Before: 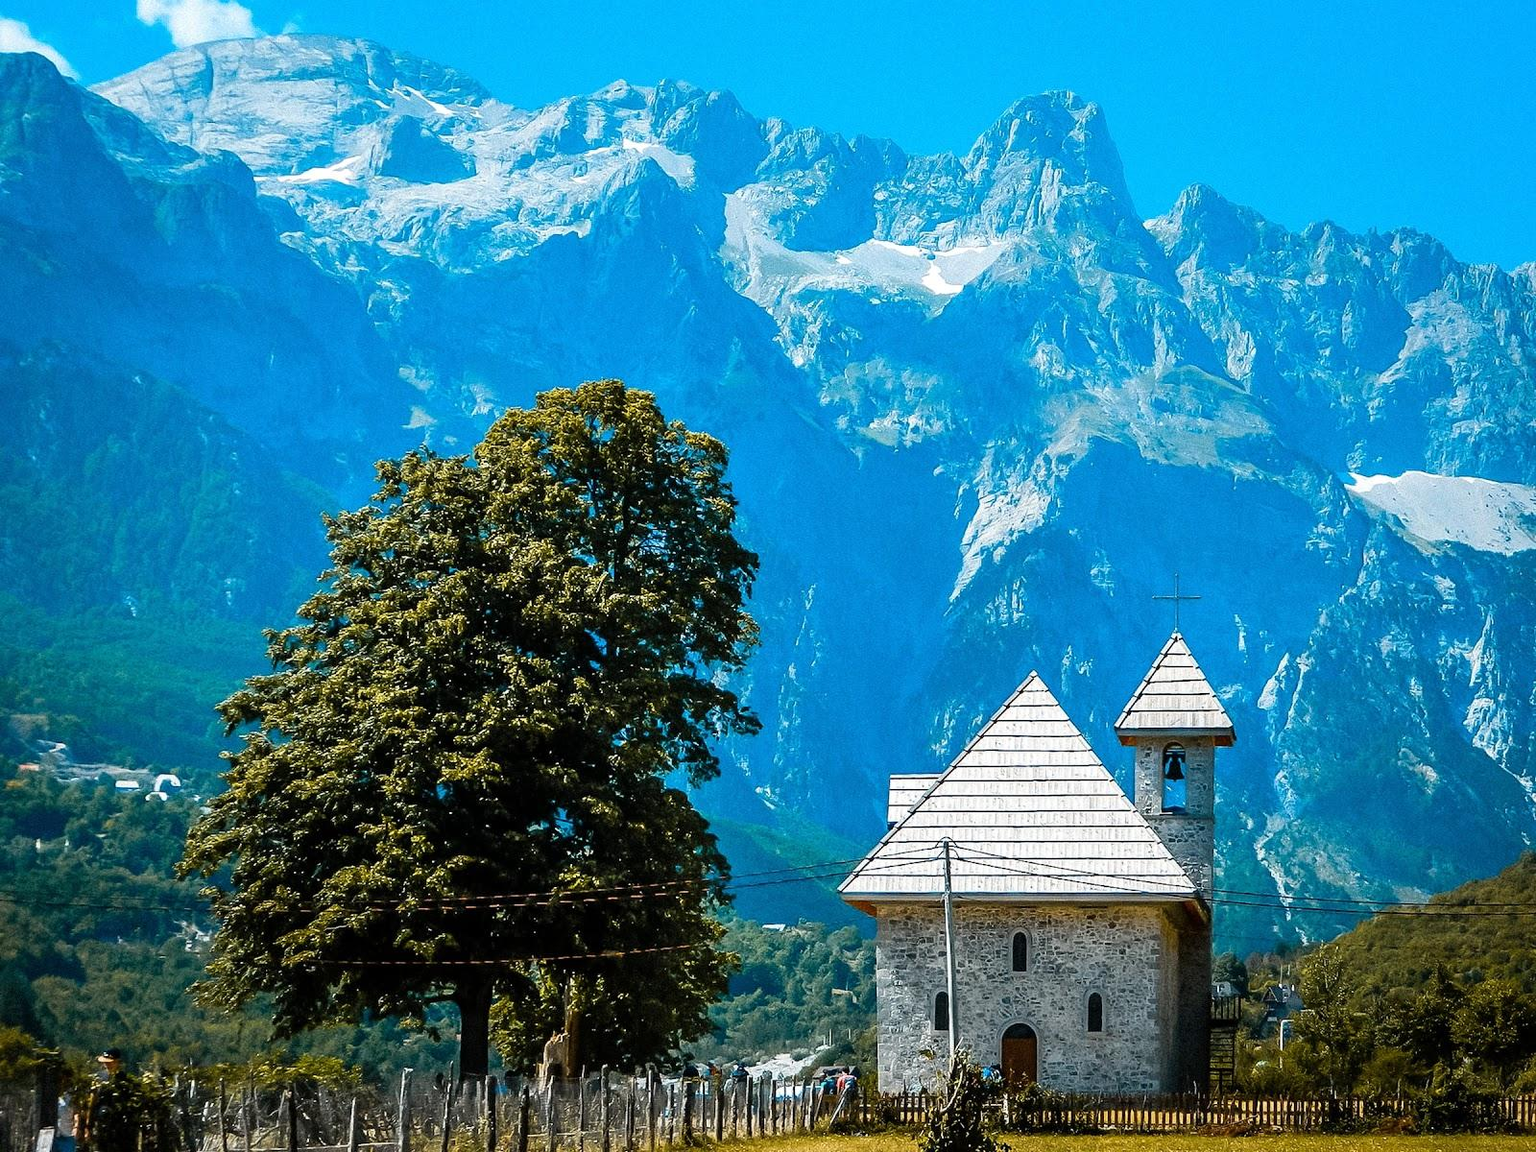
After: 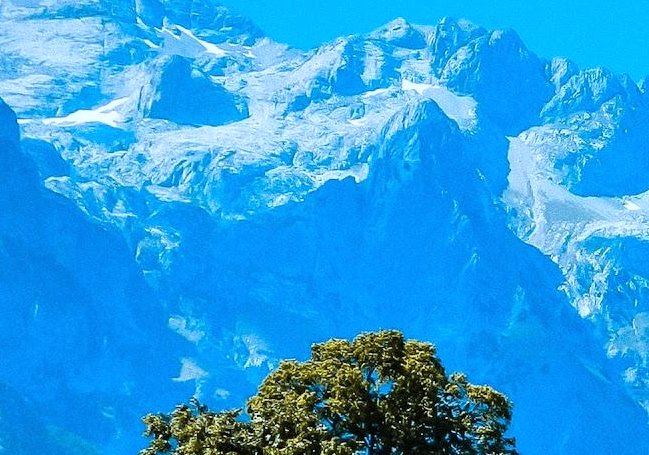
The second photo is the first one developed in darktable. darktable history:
white balance: red 0.931, blue 1.11
crop: left 15.452%, top 5.459%, right 43.956%, bottom 56.62%
